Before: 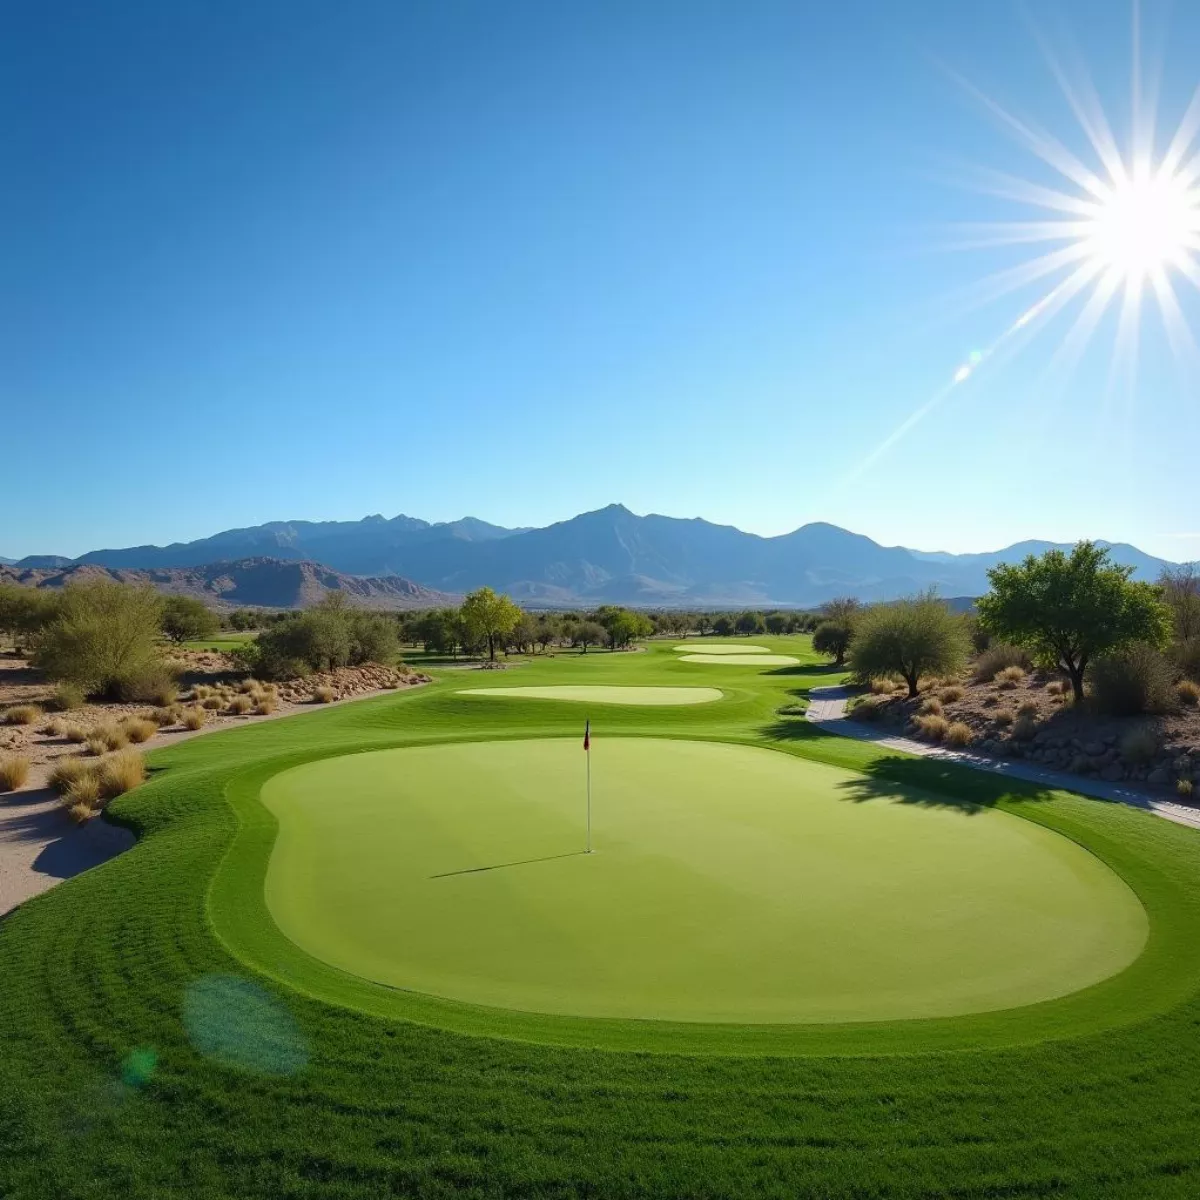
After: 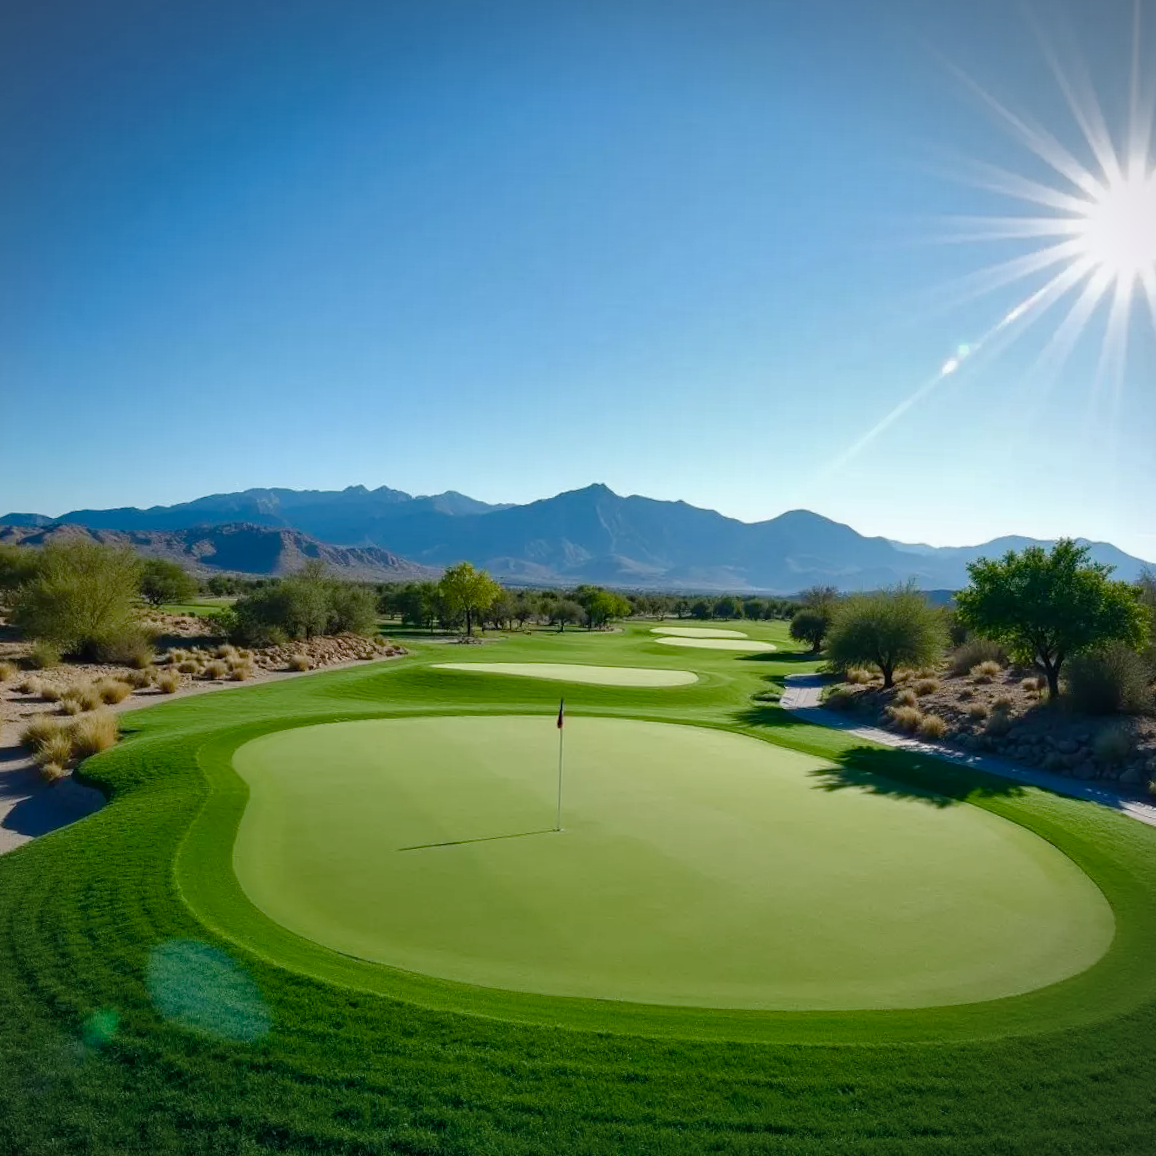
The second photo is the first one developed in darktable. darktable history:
vignetting: fall-off start 100.84%, fall-off radius 70.54%, width/height ratio 1.171, unbound false
color balance rgb: shadows lift › hue 84.62°, power › luminance -7.772%, power › chroma 1.093%, power › hue 217.18°, linear chroma grading › global chroma 6.926%, perceptual saturation grading › global saturation 20%, perceptual saturation grading › highlights -50.215%, perceptual saturation grading › shadows 30.91%
contrast brightness saturation: saturation -0.058
crop and rotate: angle -2.18°
shadows and highlights: low approximation 0.01, soften with gaussian
